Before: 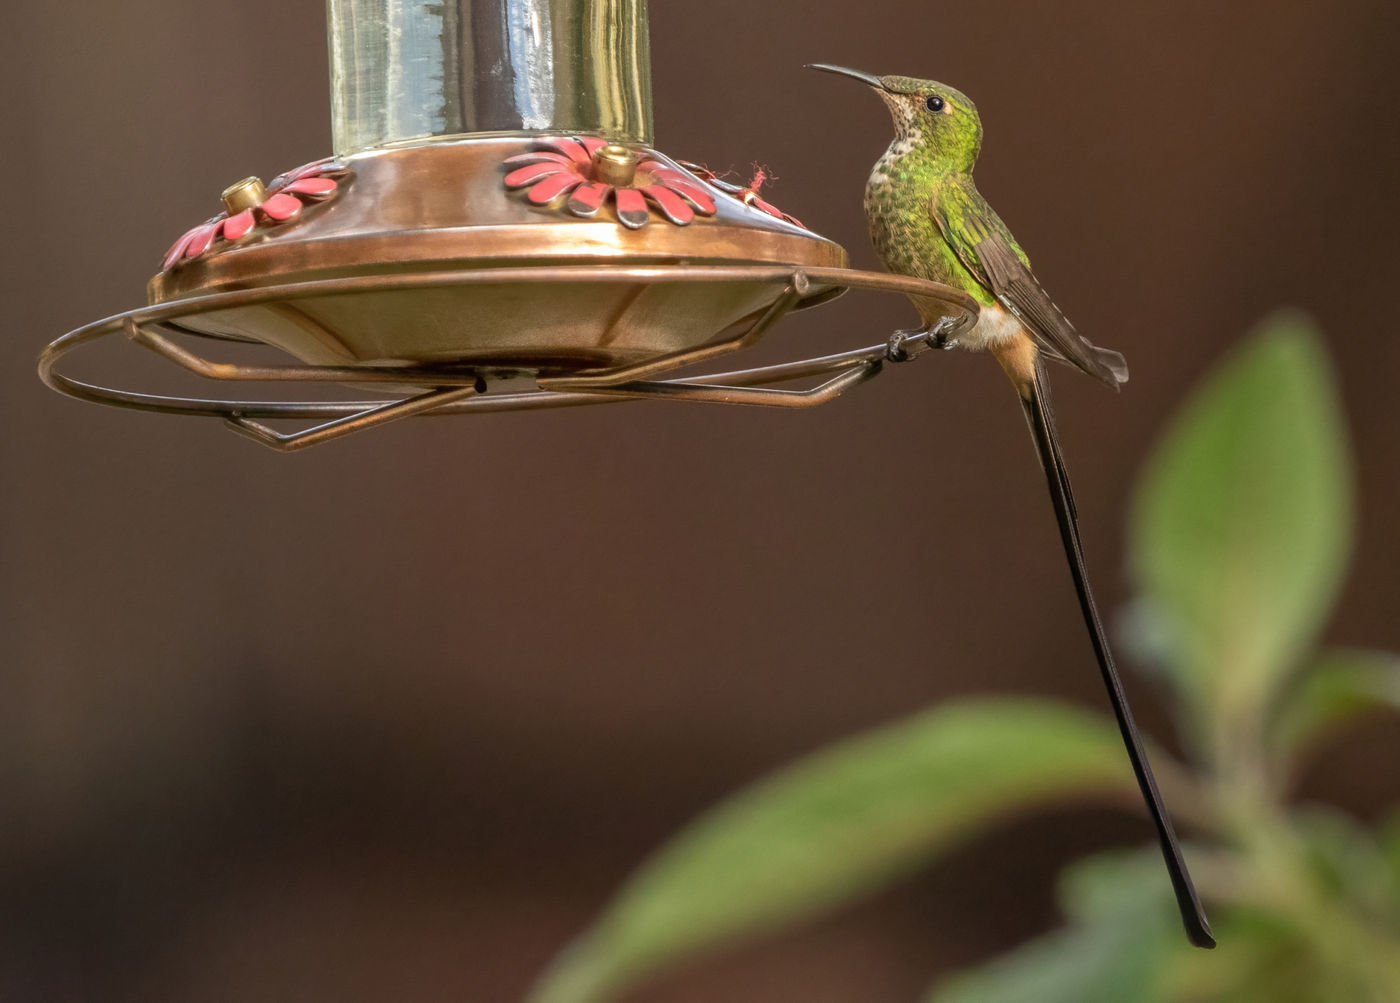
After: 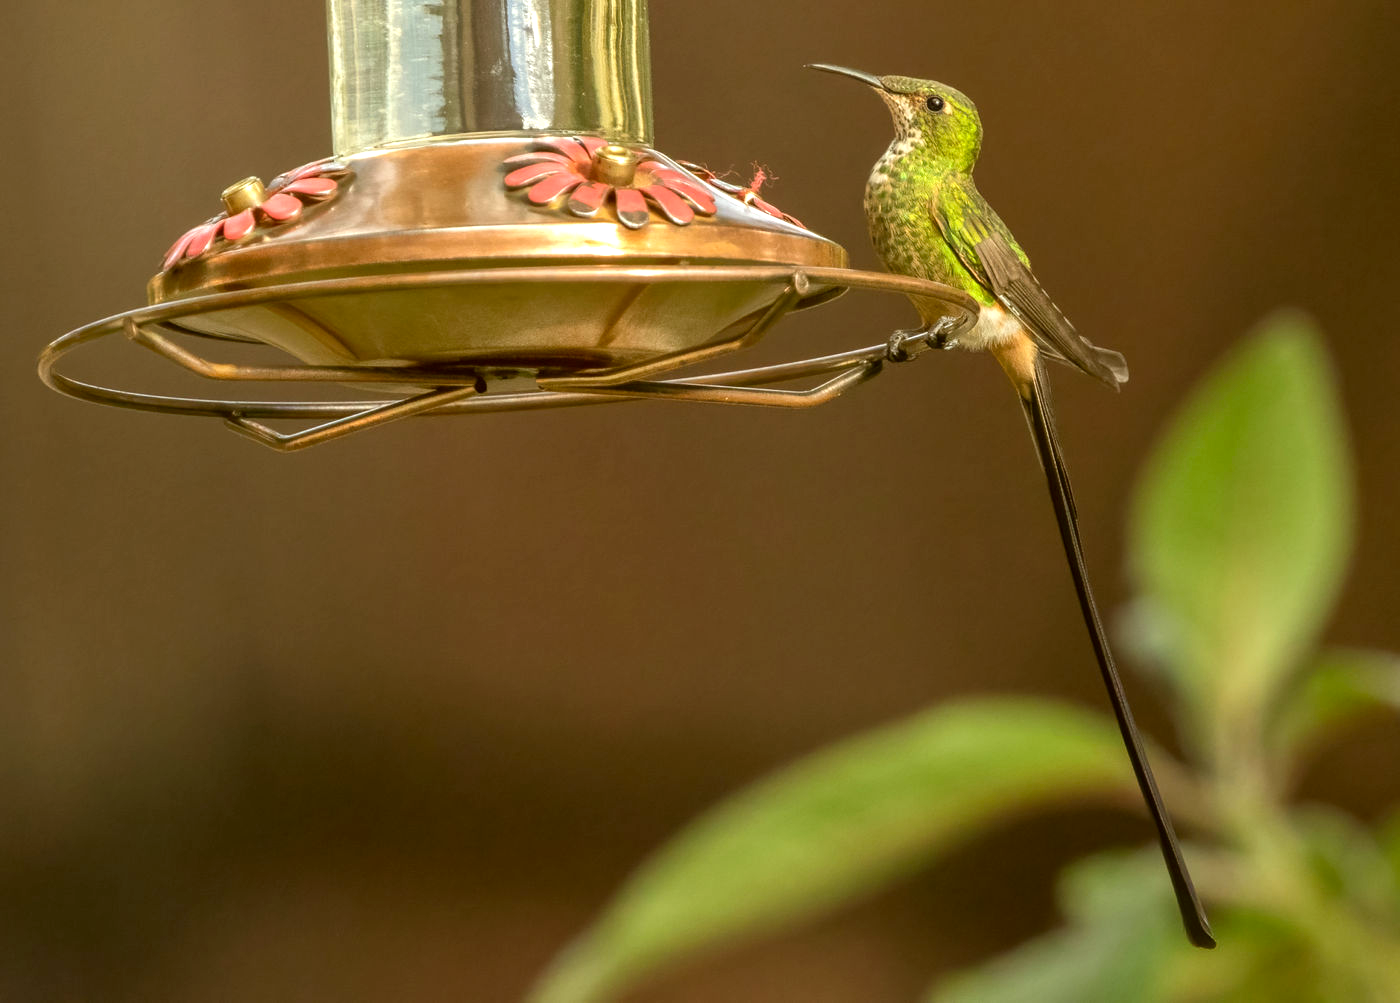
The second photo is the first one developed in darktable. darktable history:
color correction: highlights a* -1.77, highlights b* 10.5, shadows a* 0.726, shadows b* 18.76
exposure: exposure 0.523 EV, compensate highlight preservation false
